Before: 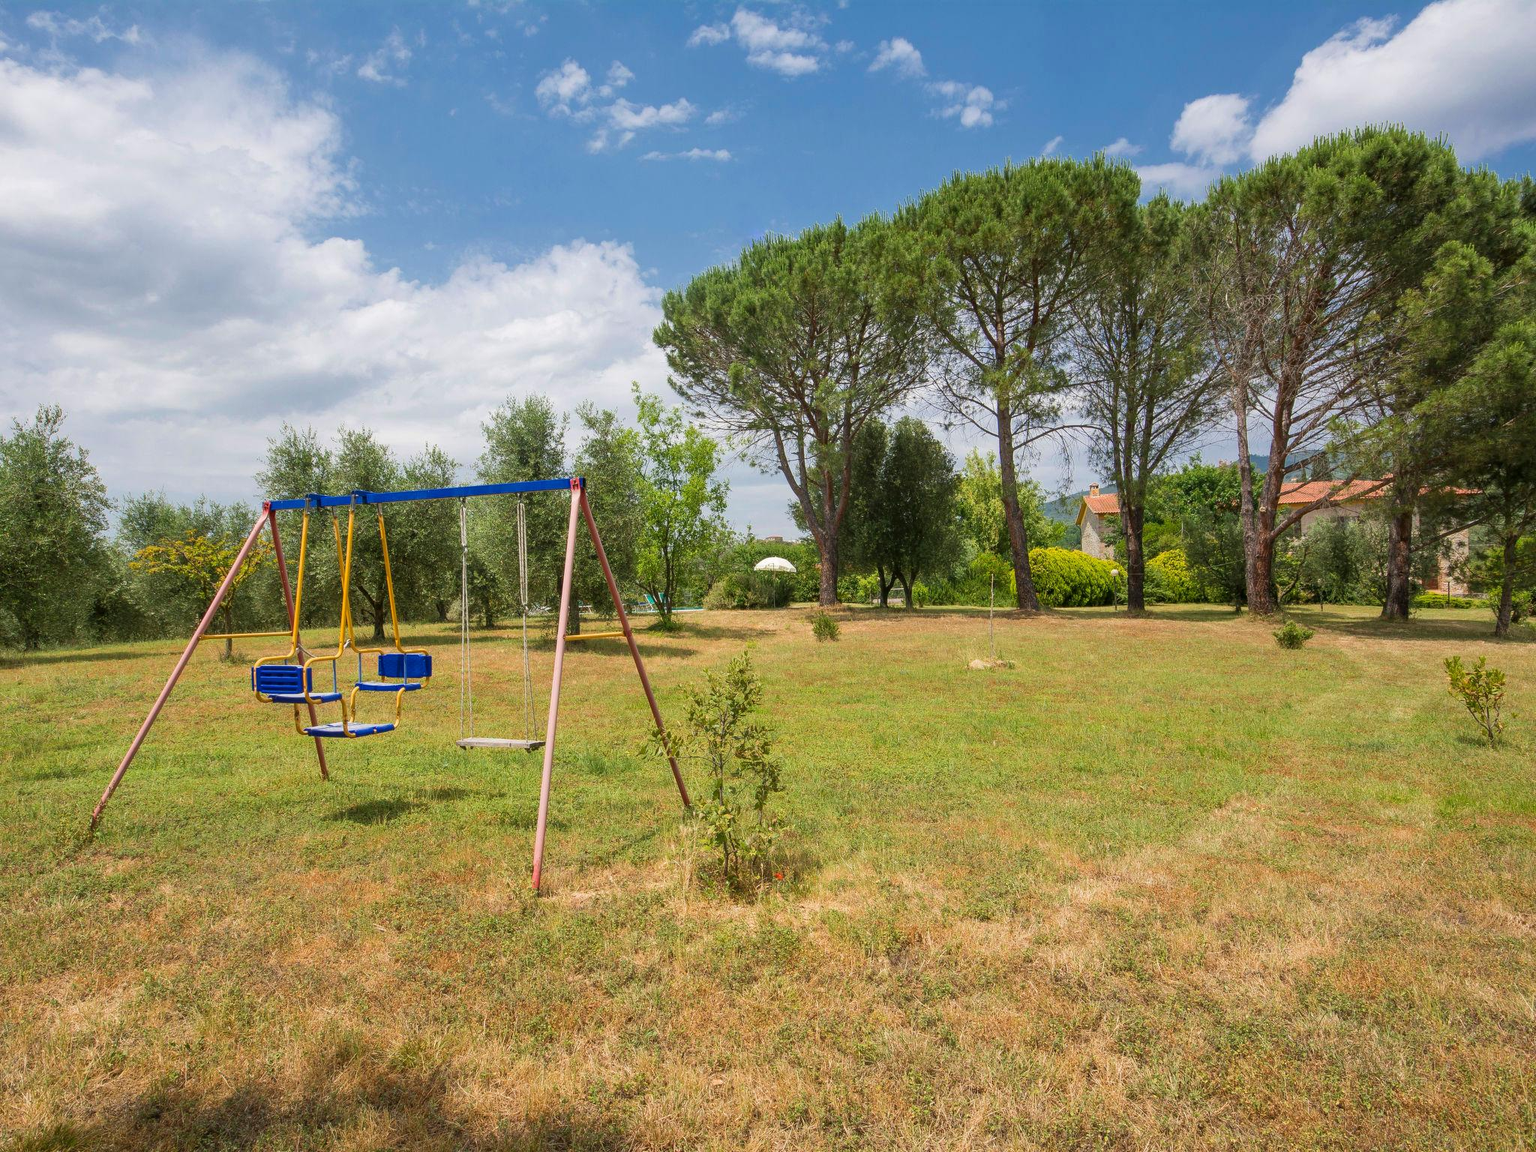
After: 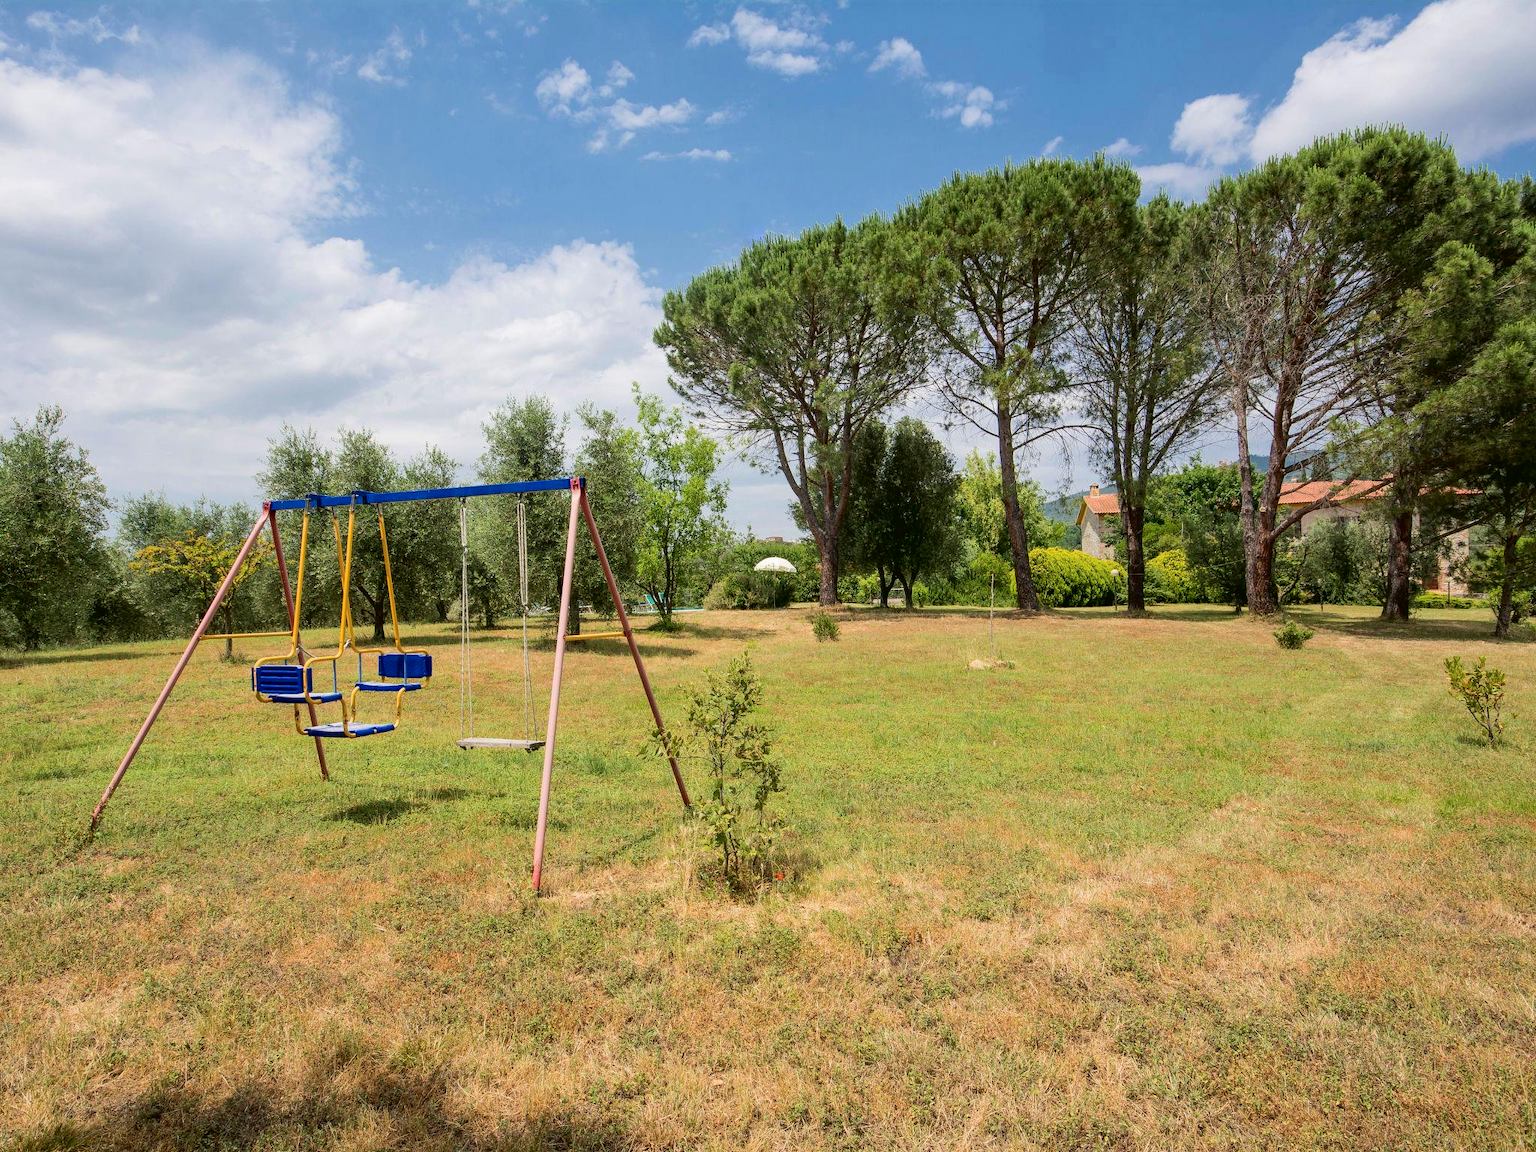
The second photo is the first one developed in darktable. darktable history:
tone curve: curves: ch0 [(0, 0.019) (0.11, 0.036) (0.259, 0.214) (0.378, 0.365) (0.499, 0.529) (1, 1)], color space Lab, independent channels, preserve colors none
